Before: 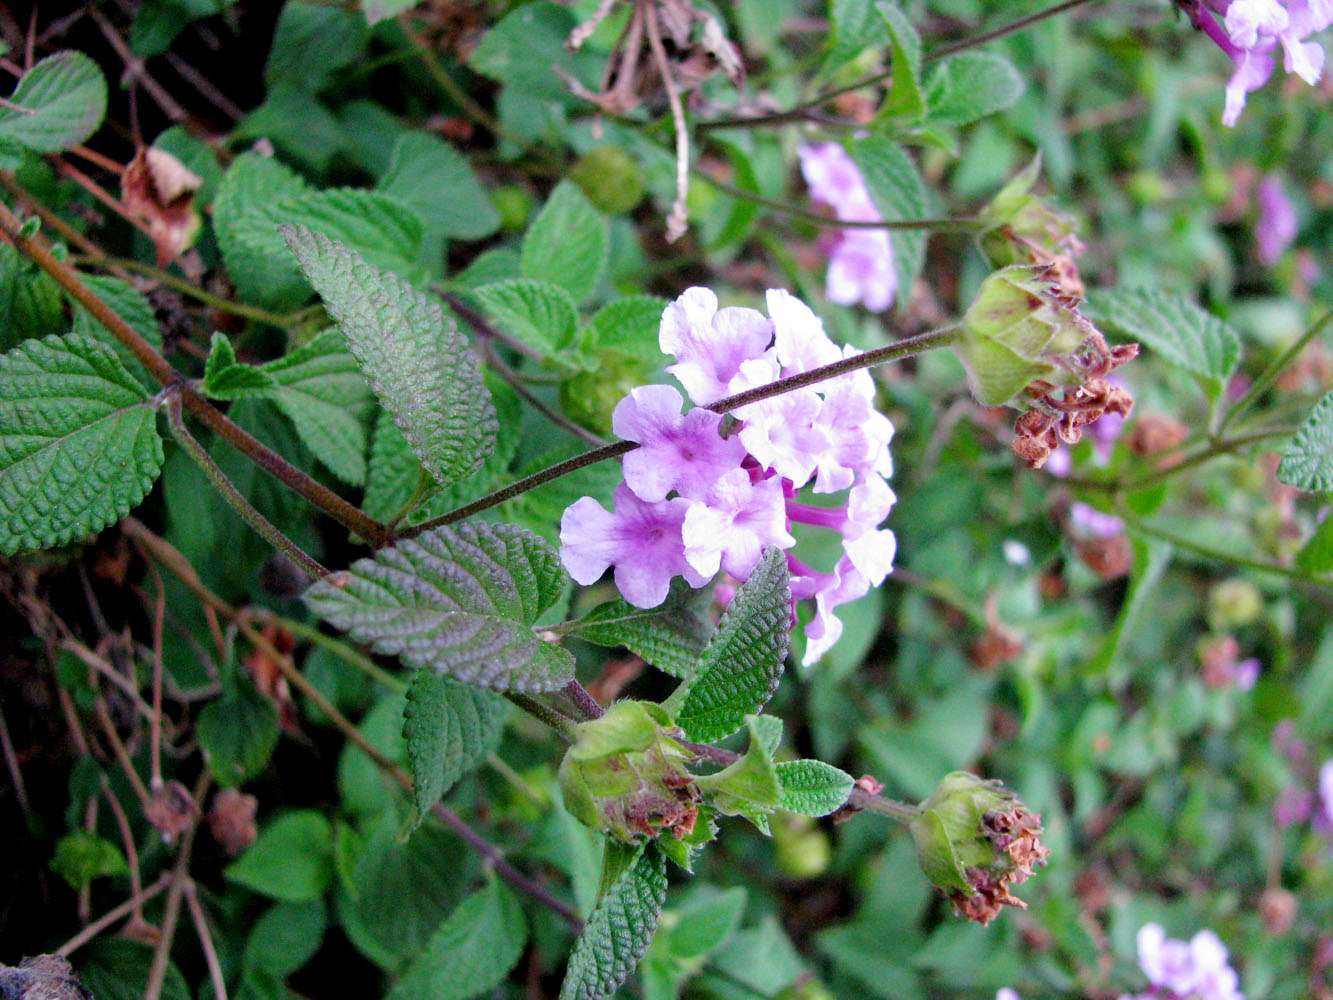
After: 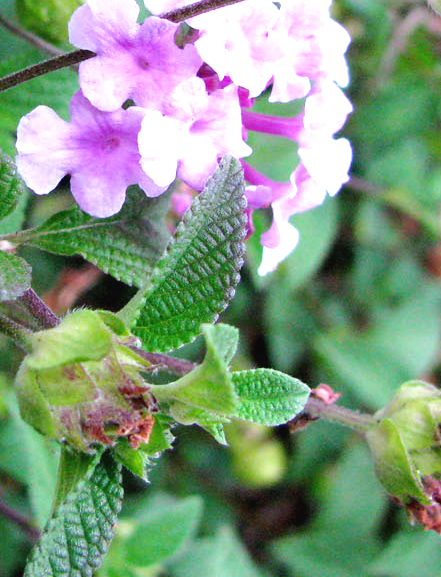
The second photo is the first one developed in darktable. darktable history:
exposure: black level correction -0.002, exposure 0.54 EV, compensate highlight preservation false
crop: left 40.878%, top 39.176%, right 25.993%, bottom 3.081%
